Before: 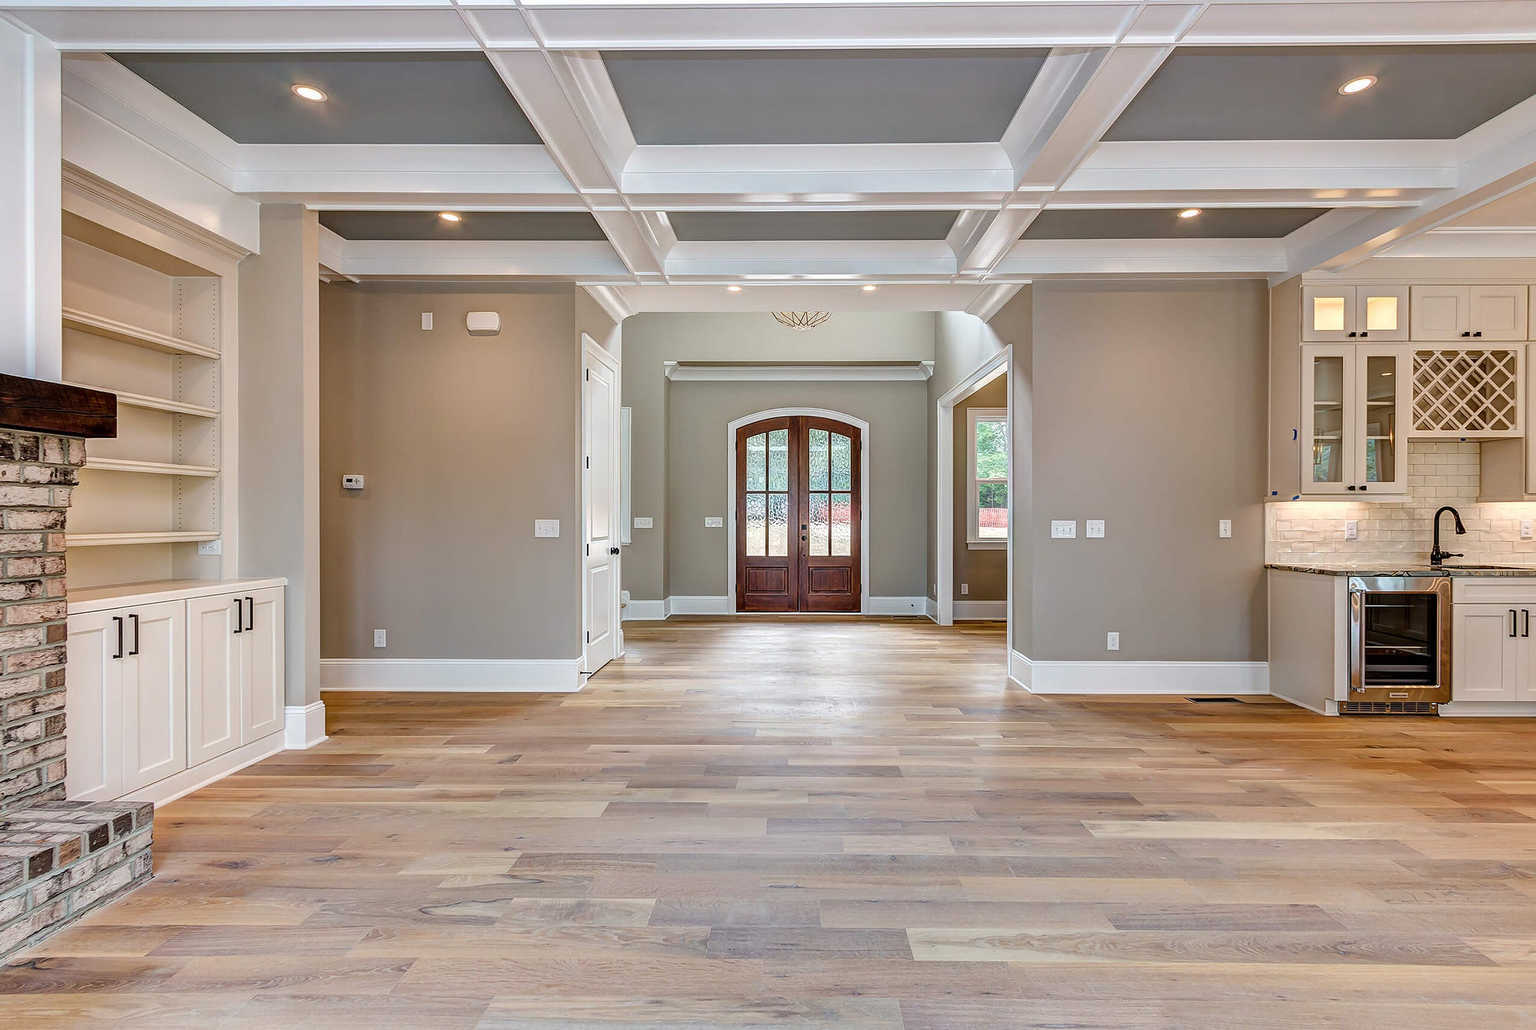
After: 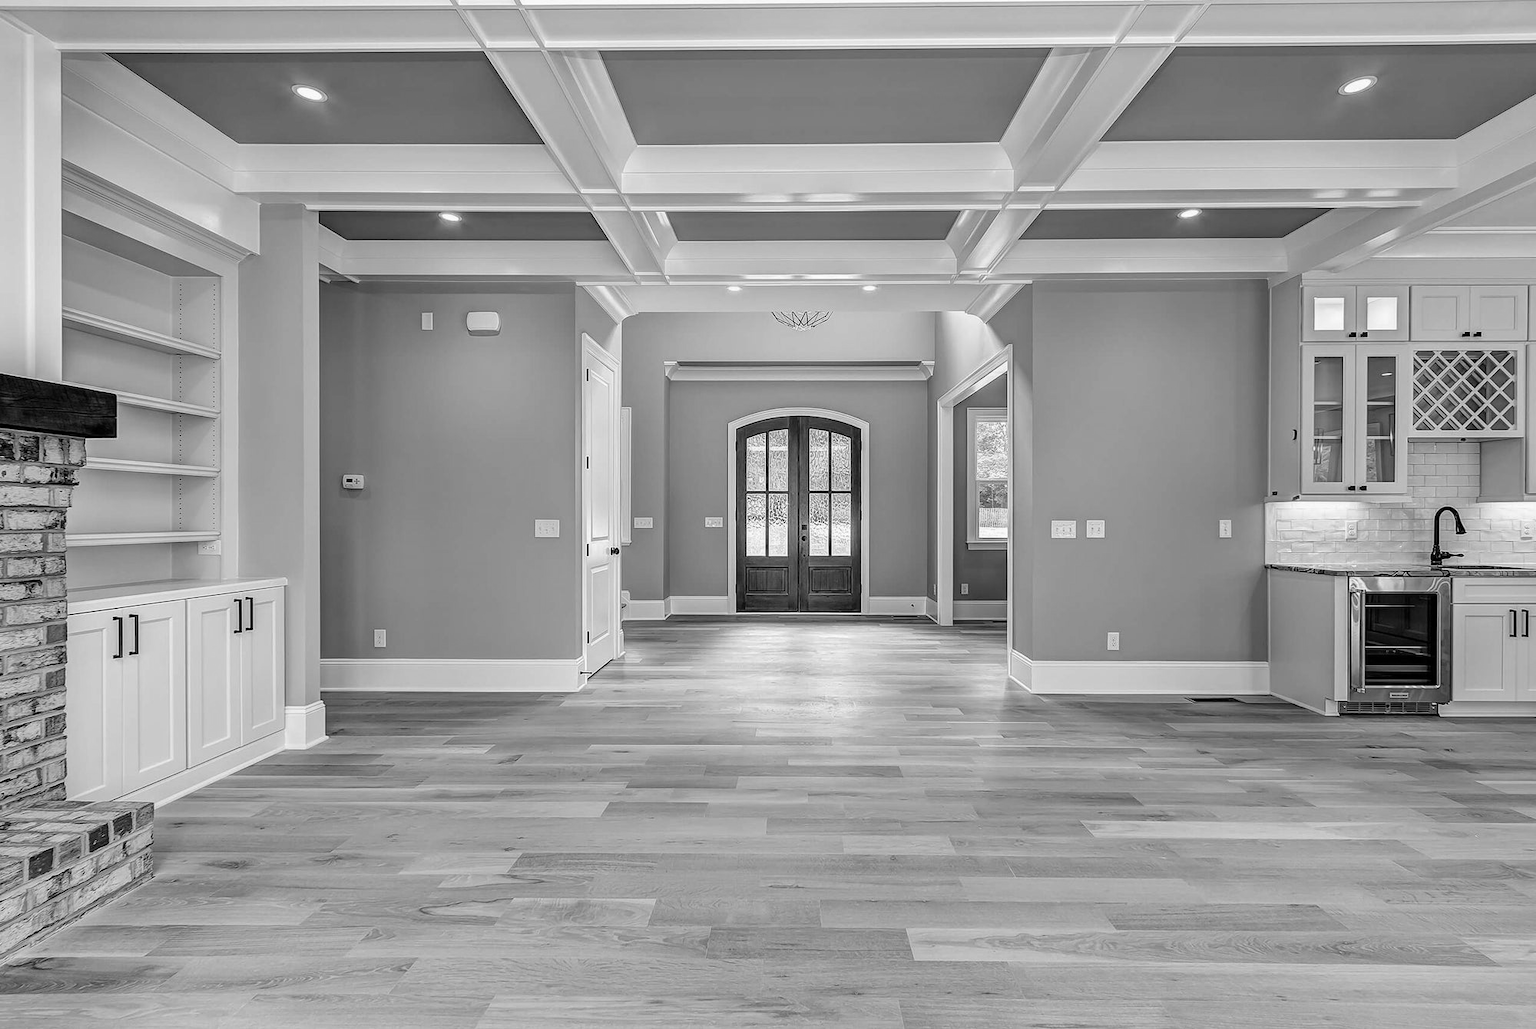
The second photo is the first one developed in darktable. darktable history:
color calibration: x 0.355, y 0.367, temperature 4700.38 K
monochrome: a -6.99, b 35.61, size 1.4
